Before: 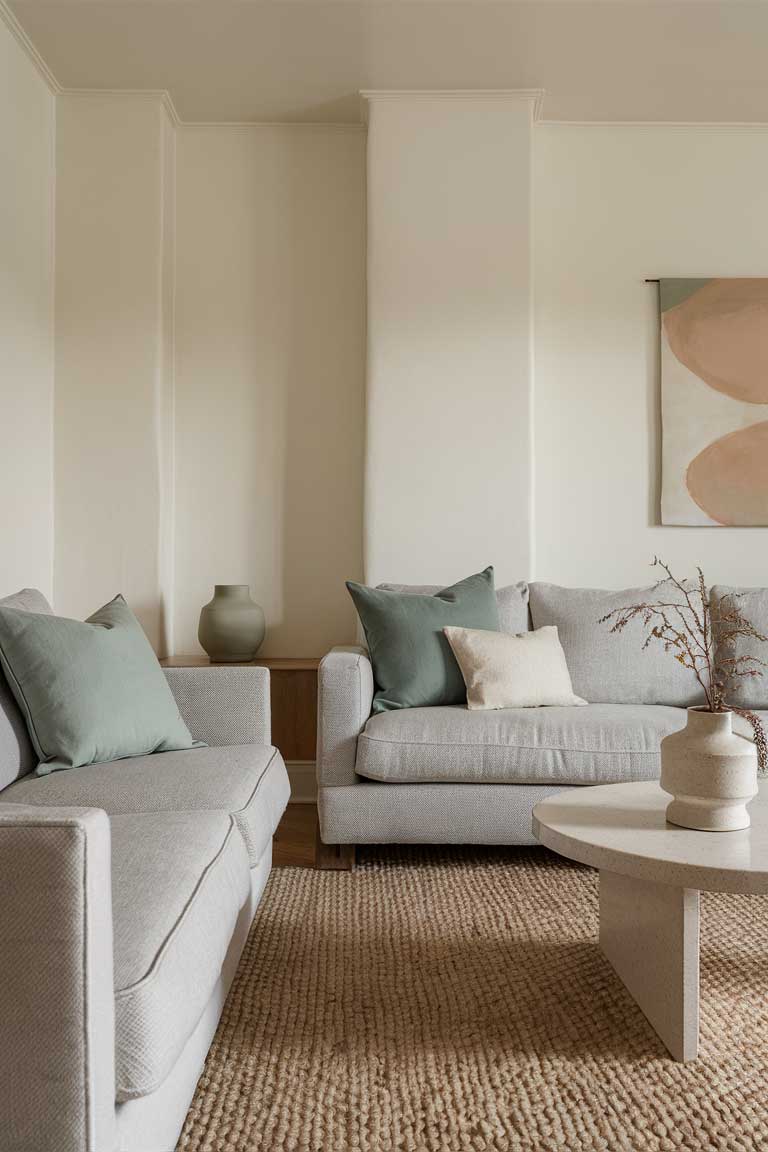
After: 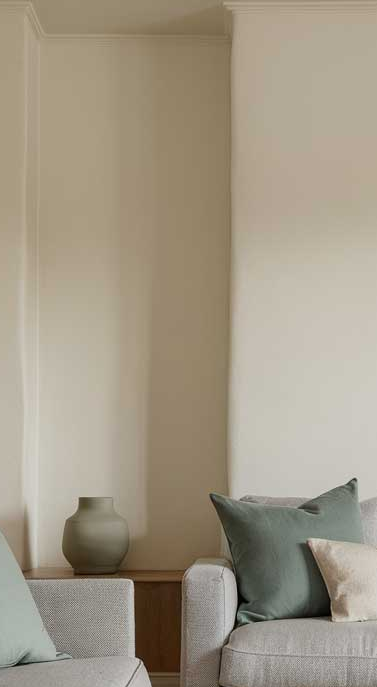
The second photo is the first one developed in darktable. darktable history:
crop: left 17.823%, top 7.676%, right 33.053%, bottom 32.635%
